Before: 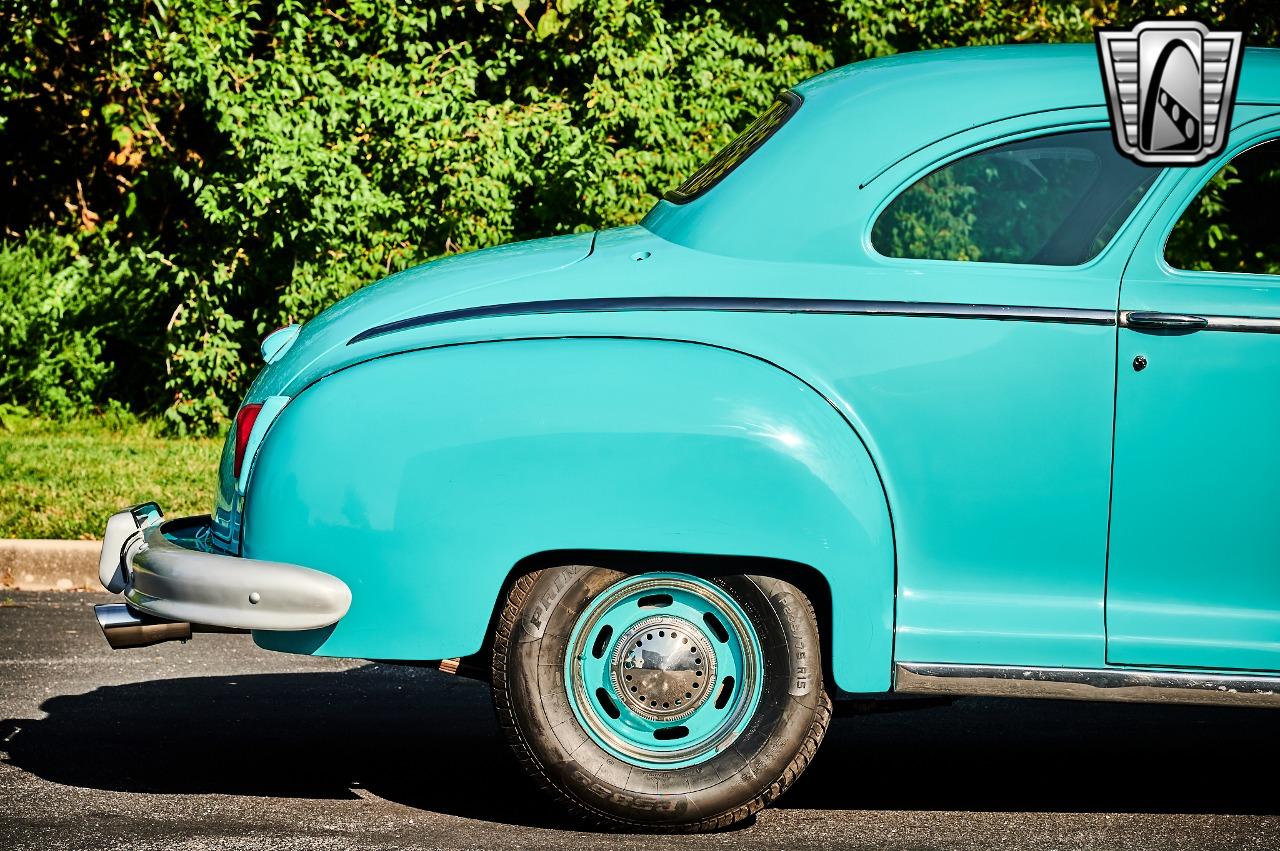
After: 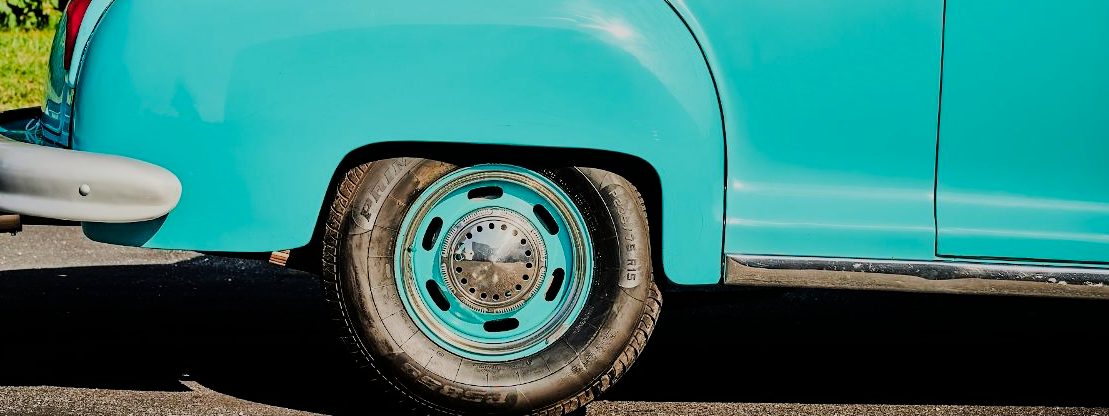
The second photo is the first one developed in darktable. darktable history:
color balance rgb: perceptual saturation grading › global saturation 10%, global vibrance 10%
filmic rgb: black relative exposure -7.65 EV, white relative exposure 4.56 EV, hardness 3.61
crop and rotate: left 13.306%, top 48.129%, bottom 2.928%
